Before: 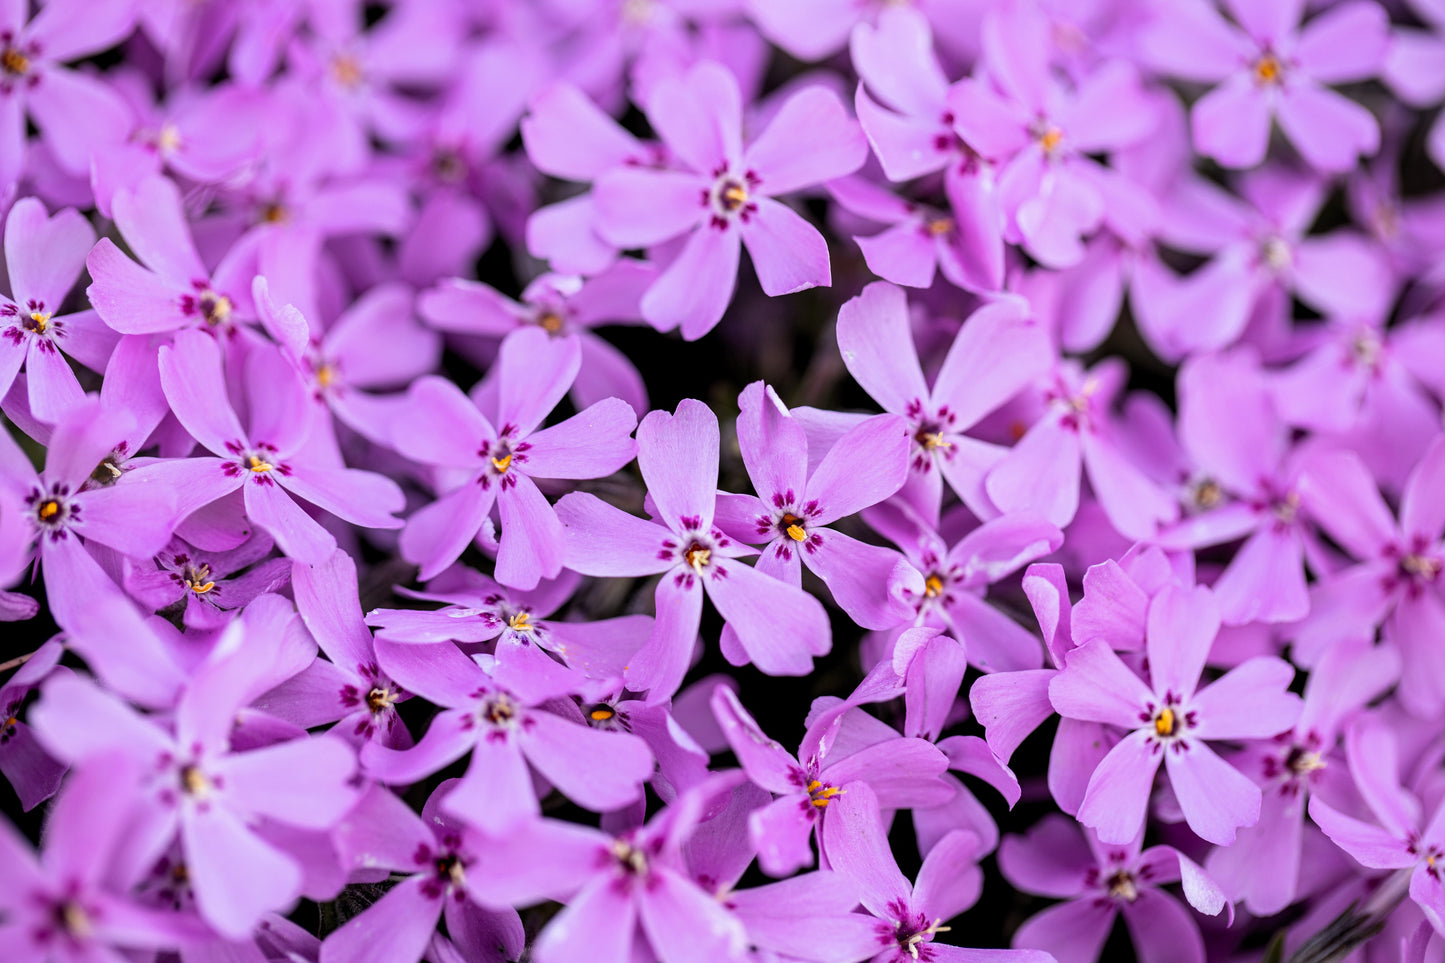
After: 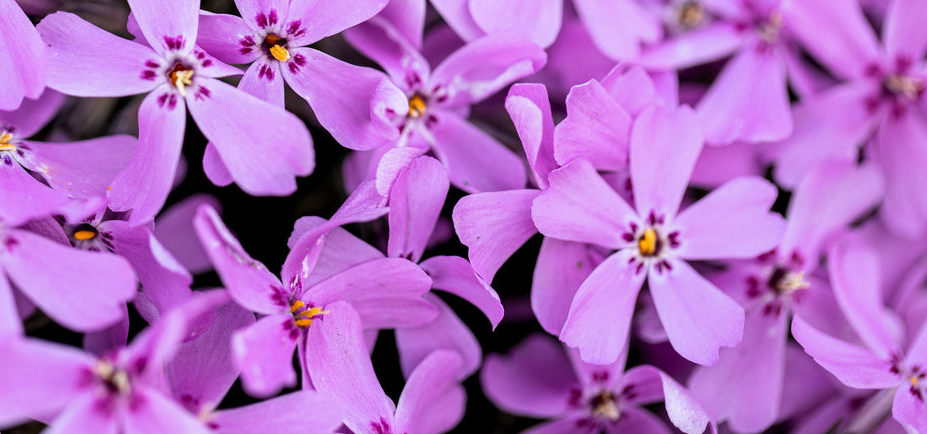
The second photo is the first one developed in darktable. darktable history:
crop and rotate: left 35.82%, top 49.941%, bottom 4.962%
